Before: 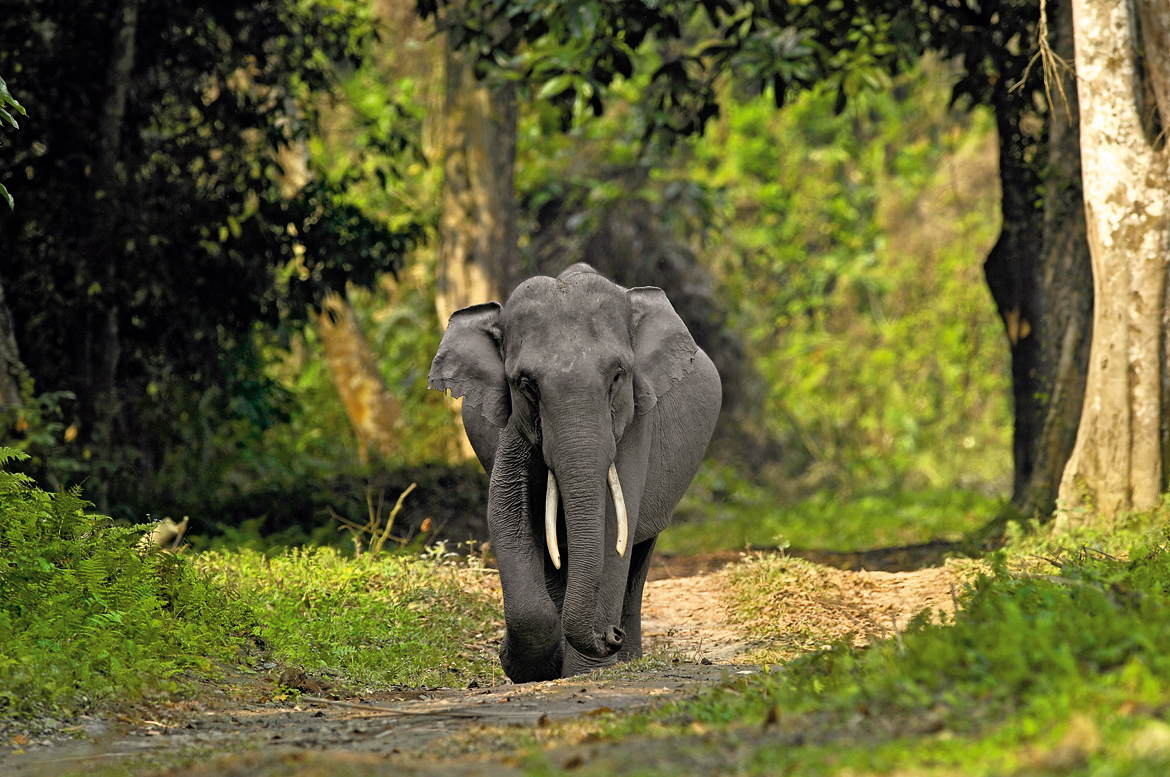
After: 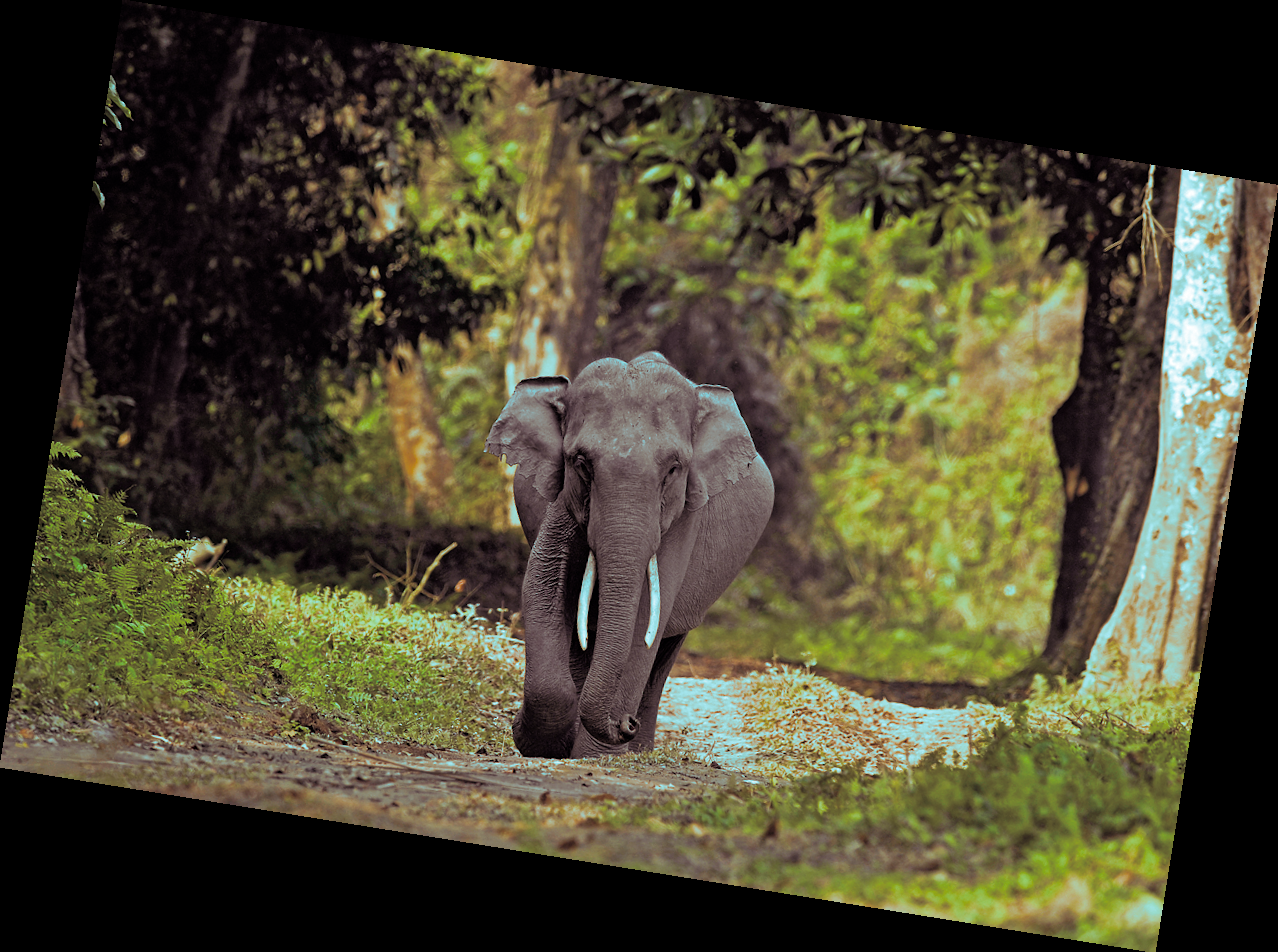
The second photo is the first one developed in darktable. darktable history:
split-toning: shadows › hue 327.6°, highlights › hue 198°, highlights › saturation 0.55, balance -21.25, compress 0%
white balance: emerald 1
rotate and perspective: rotation 9.12°, automatic cropping off
